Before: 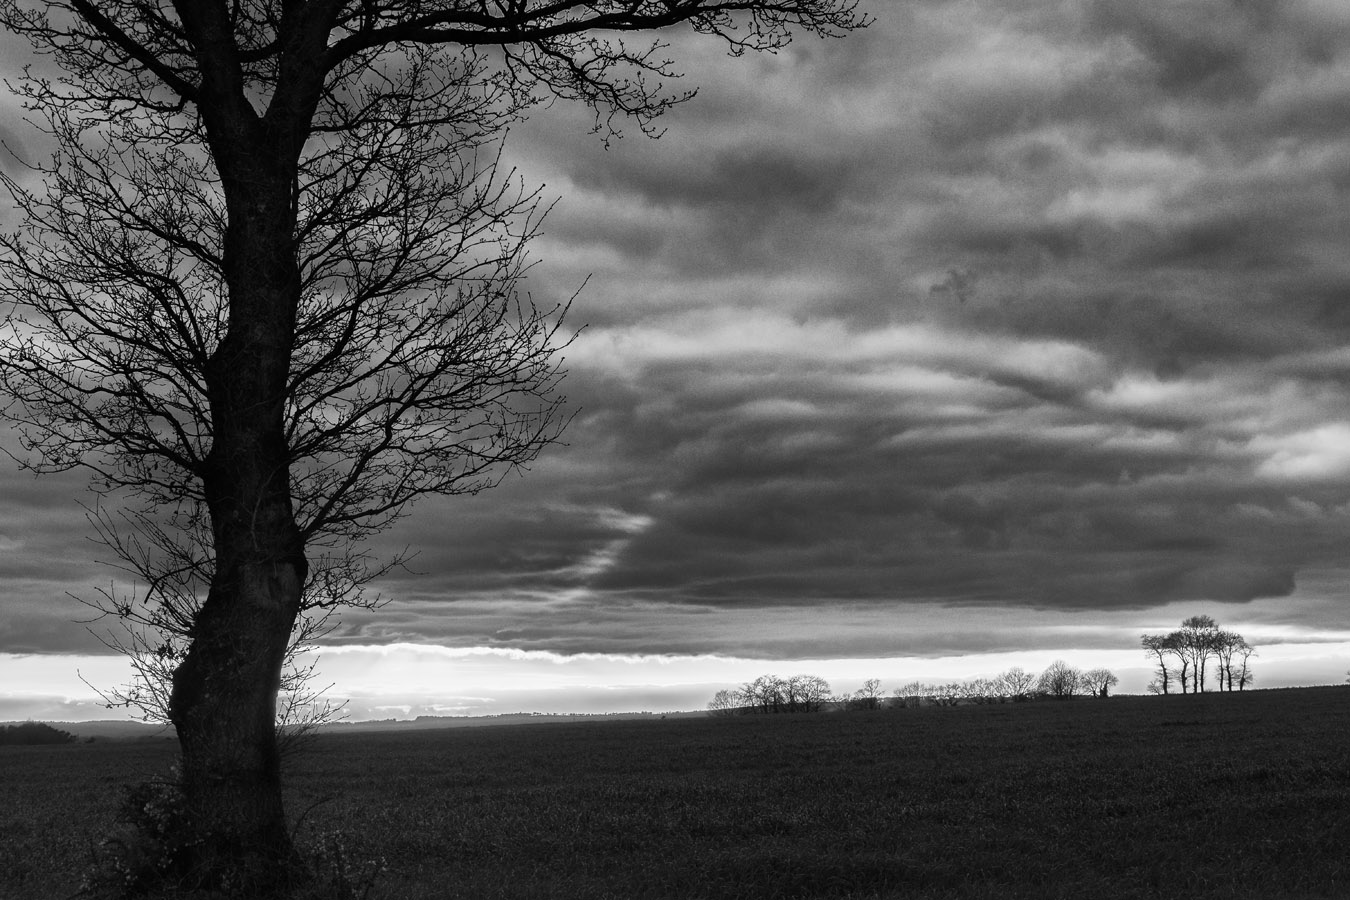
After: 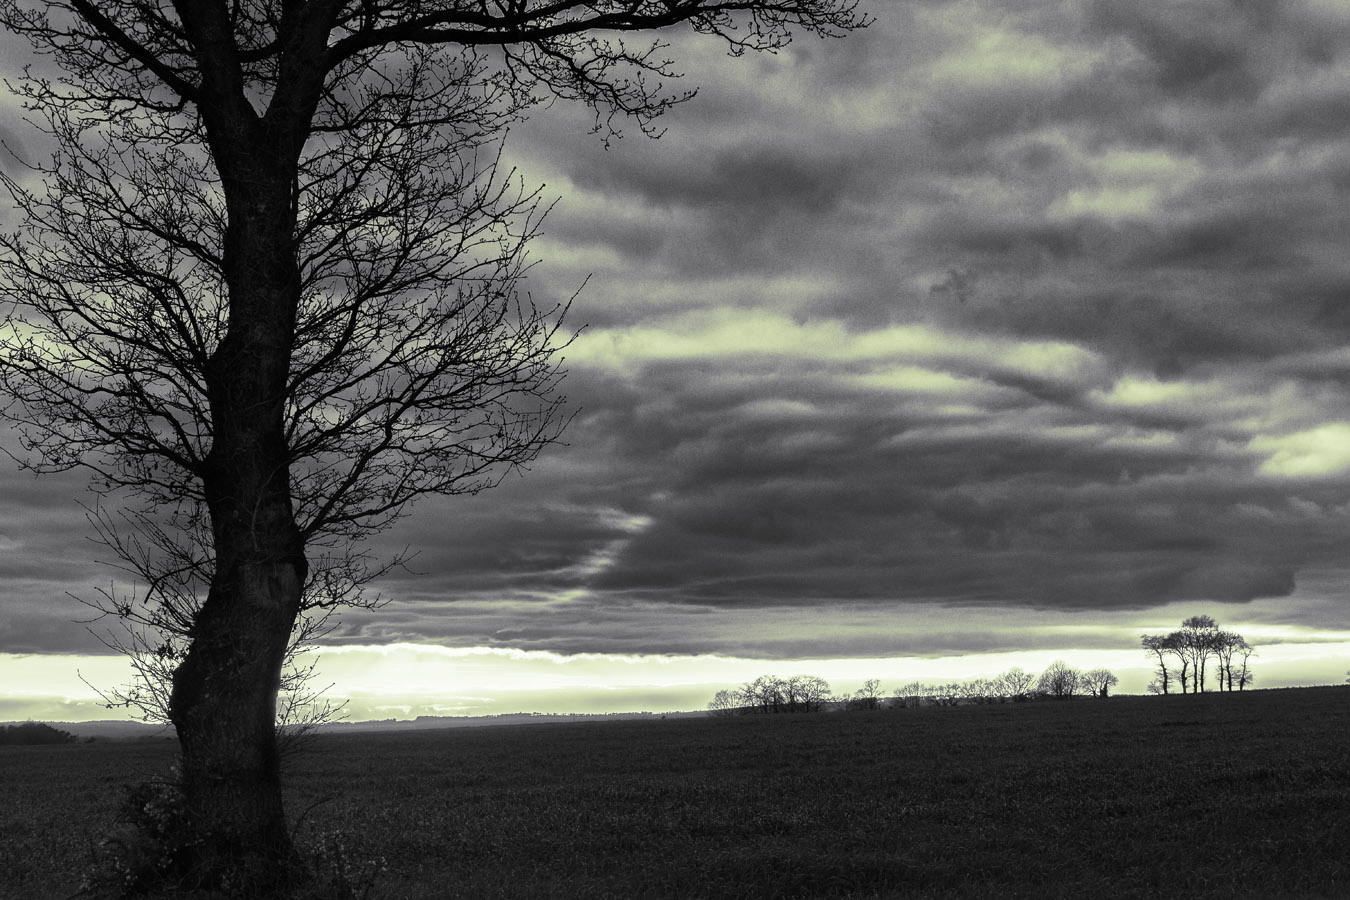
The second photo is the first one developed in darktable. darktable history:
split-toning: shadows › hue 290.82°, shadows › saturation 0.34, highlights › saturation 0.38, balance 0, compress 50%
white balance: red 1.009, blue 1.027
